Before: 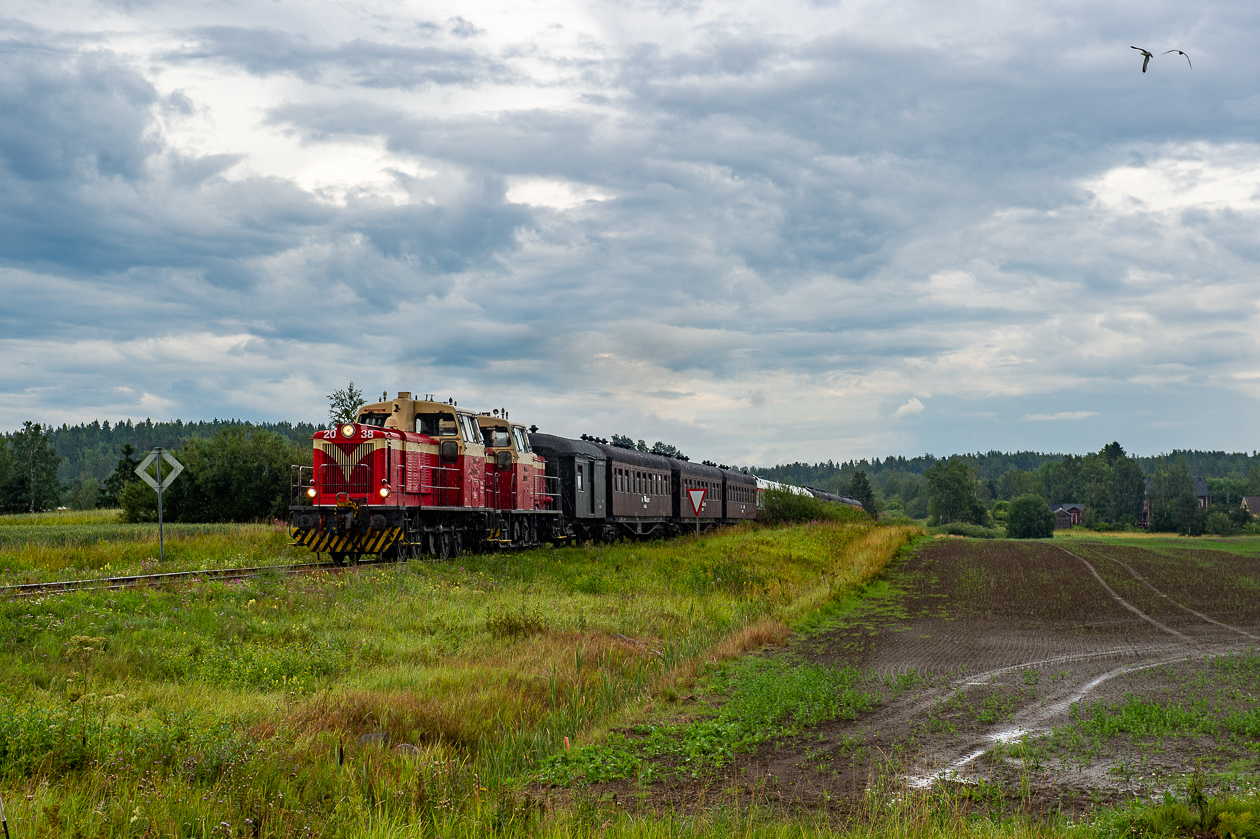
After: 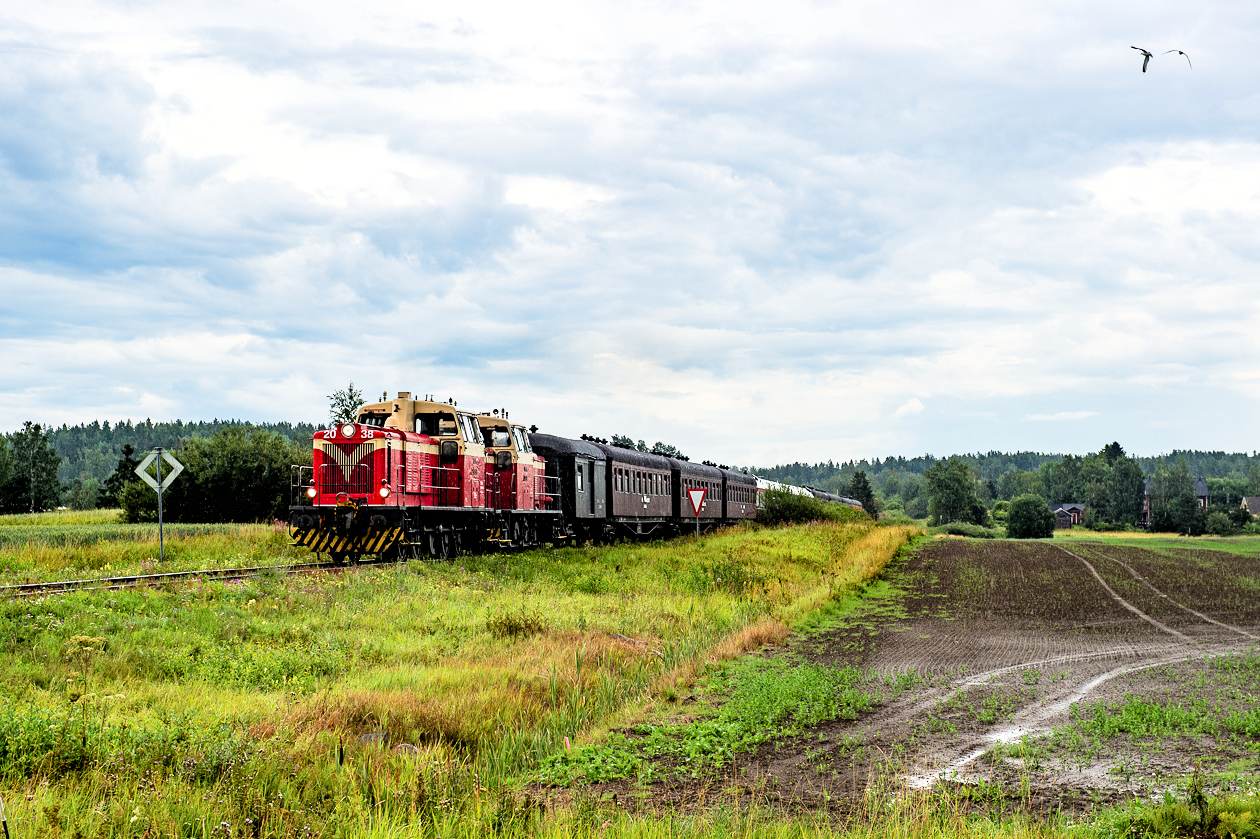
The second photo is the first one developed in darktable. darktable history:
exposure: exposure 1.137 EV, compensate highlight preservation false
filmic rgb: black relative exposure -5 EV, white relative exposure 3.51 EV, hardness 3.16, contrast 1.409, highlights saturation mix -28.87%
